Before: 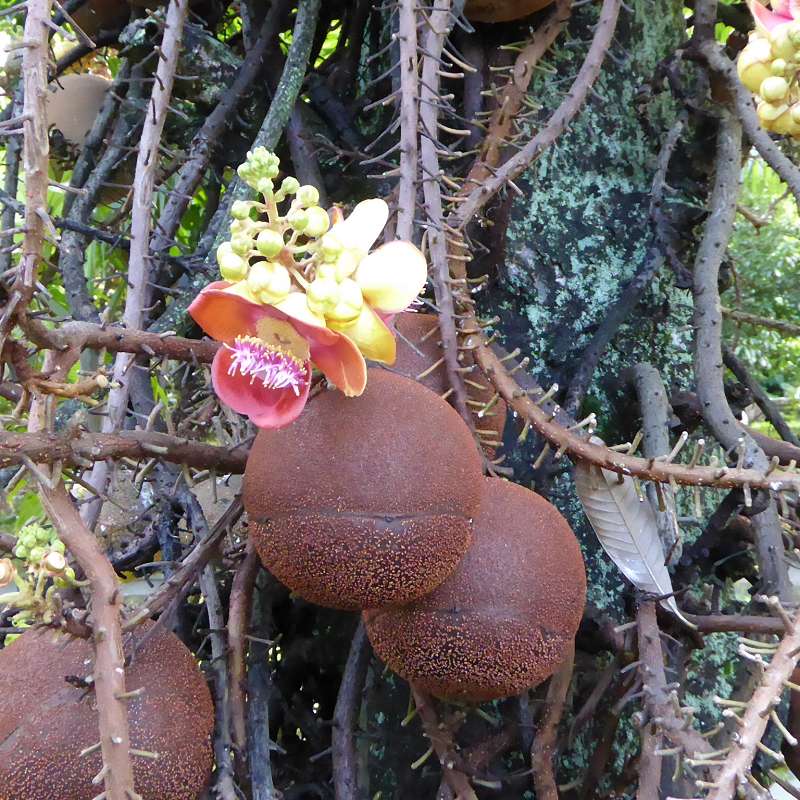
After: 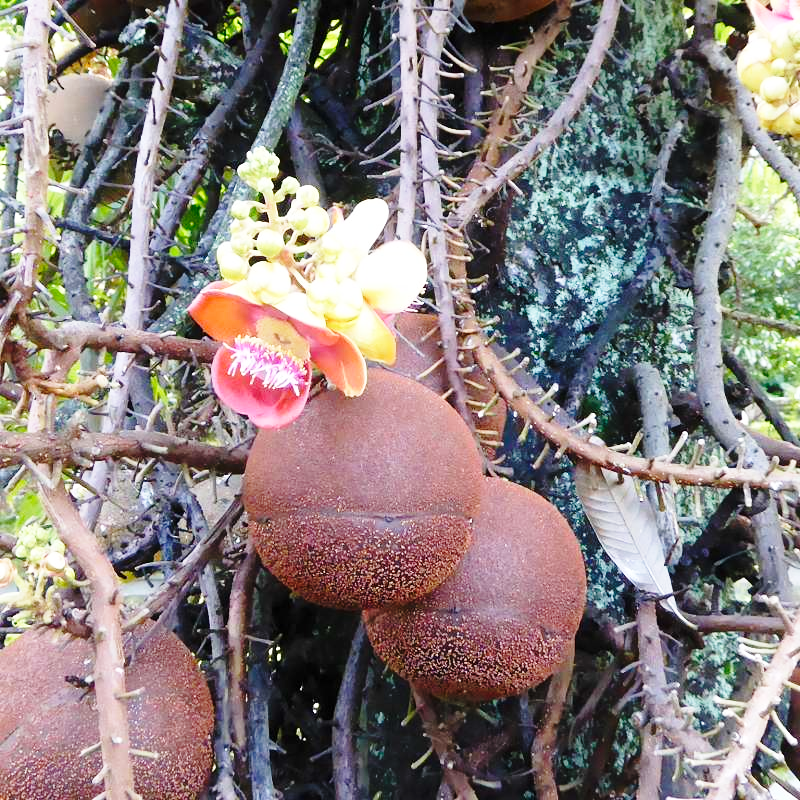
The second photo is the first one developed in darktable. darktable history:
tone equalizer: on, module defaults
base curve: curves: ch0 [(0, 0) (0.028, 0.03) (0.121, 0.232) (0.46, 0.748) (0.859, 0.968) (1, 1)], preserve colors none
